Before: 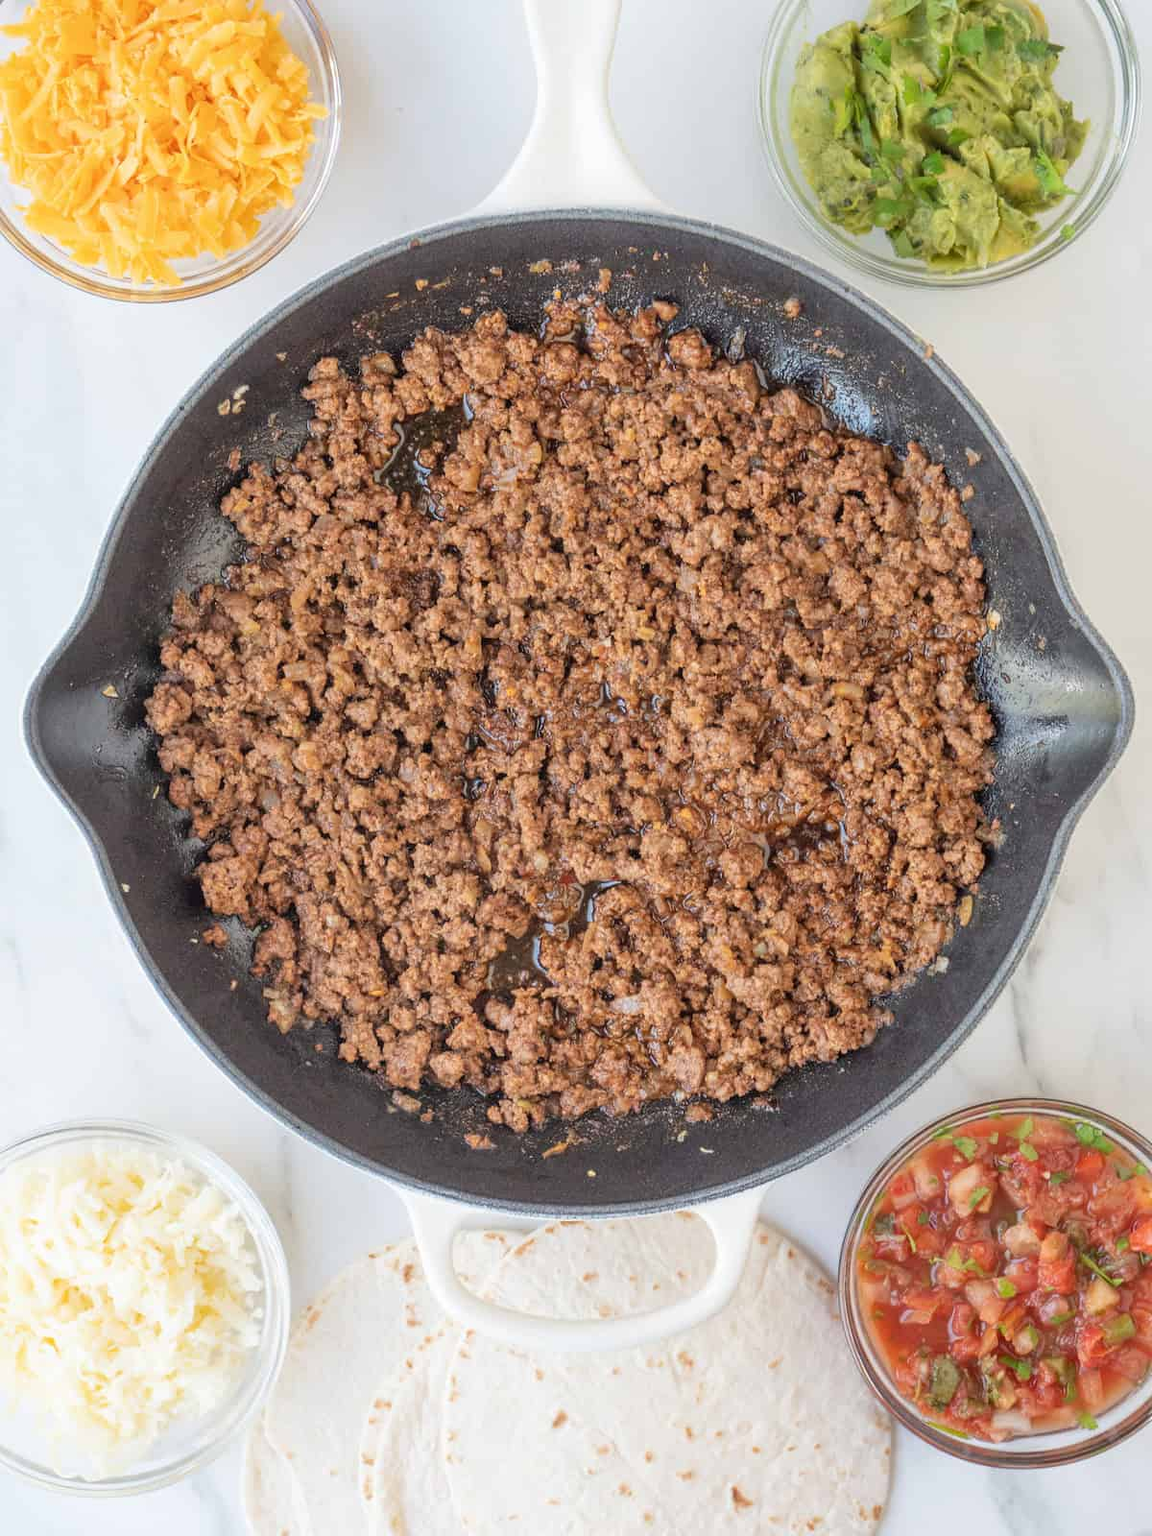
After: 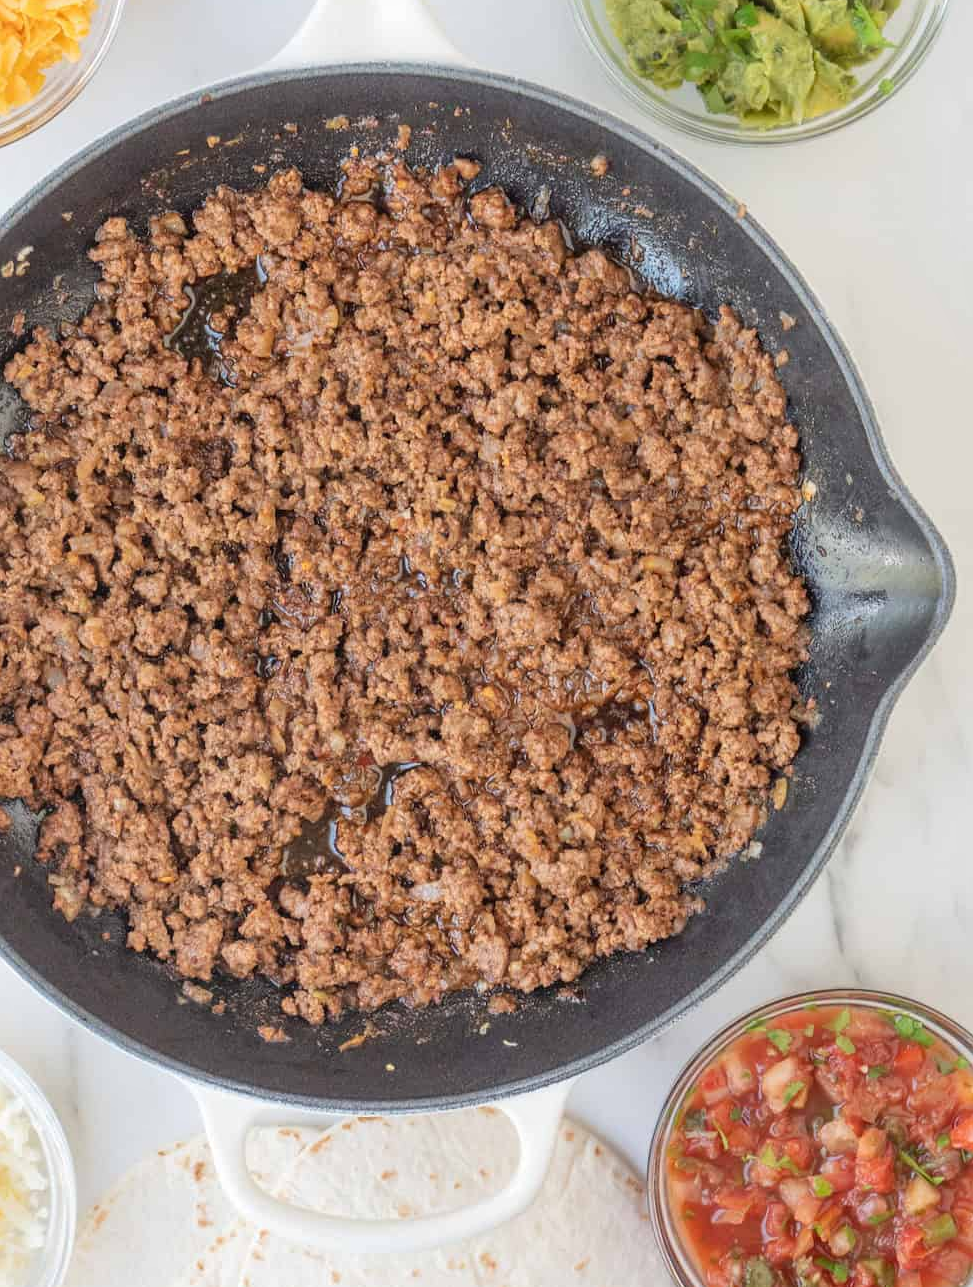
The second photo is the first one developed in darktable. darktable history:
crop: left 18.901%, top 9.729%, right 0%, bottom 9.793%
shadows and highlights: shadows 62.26, white point adjustment 0.422, highlights -33.95, compress 83.53%
